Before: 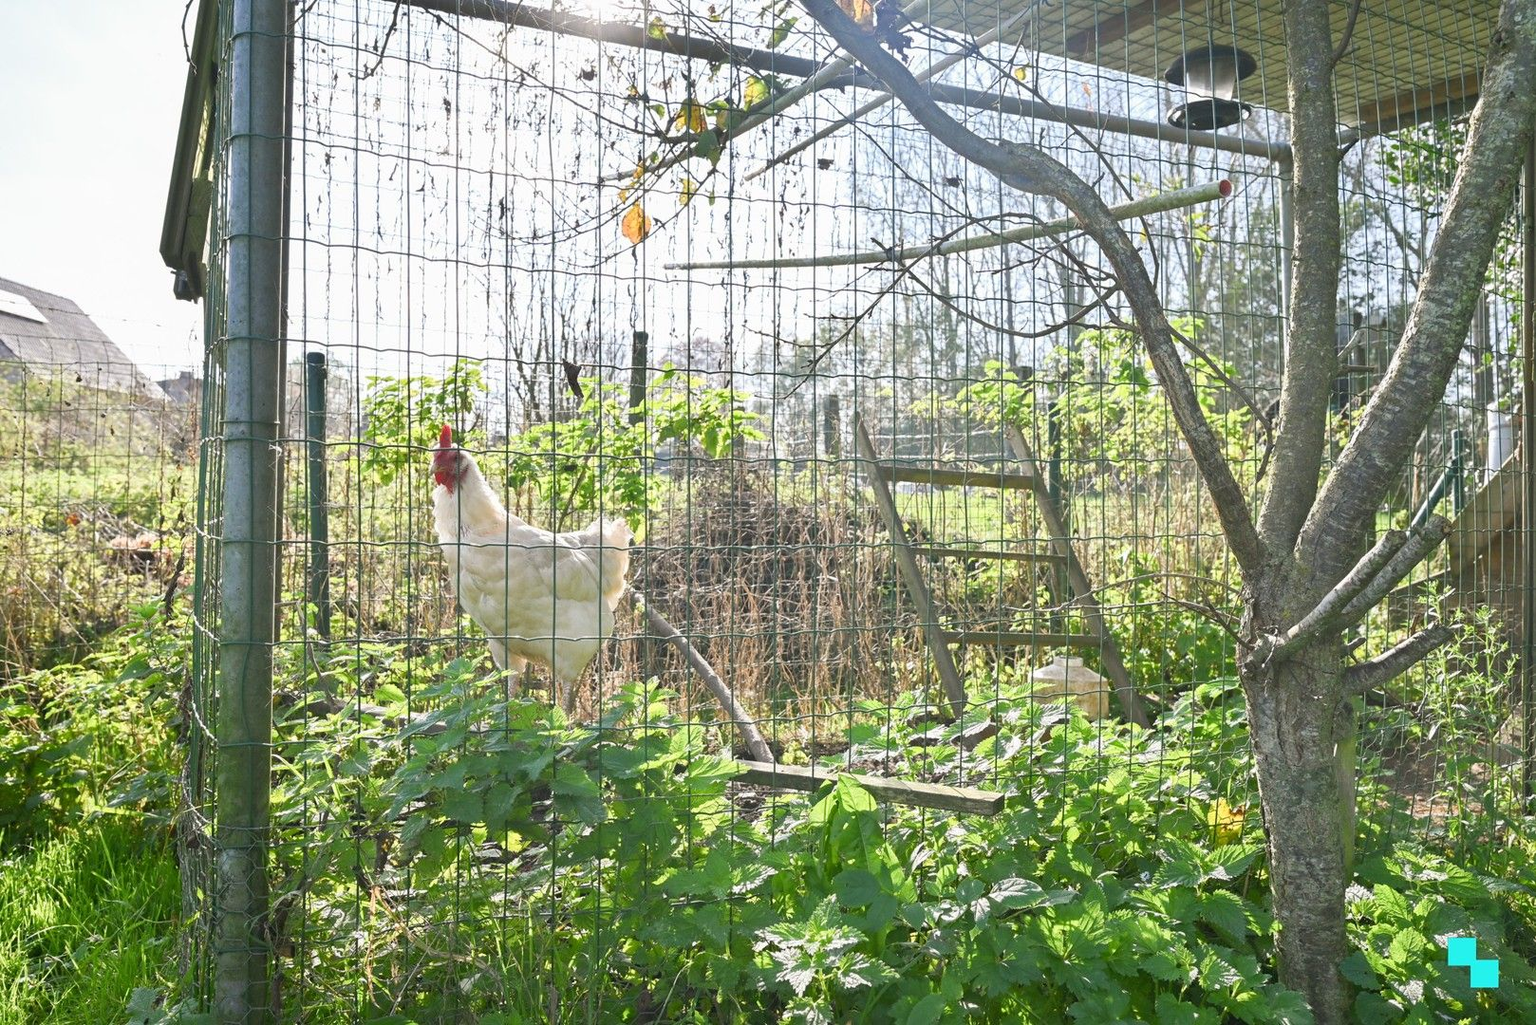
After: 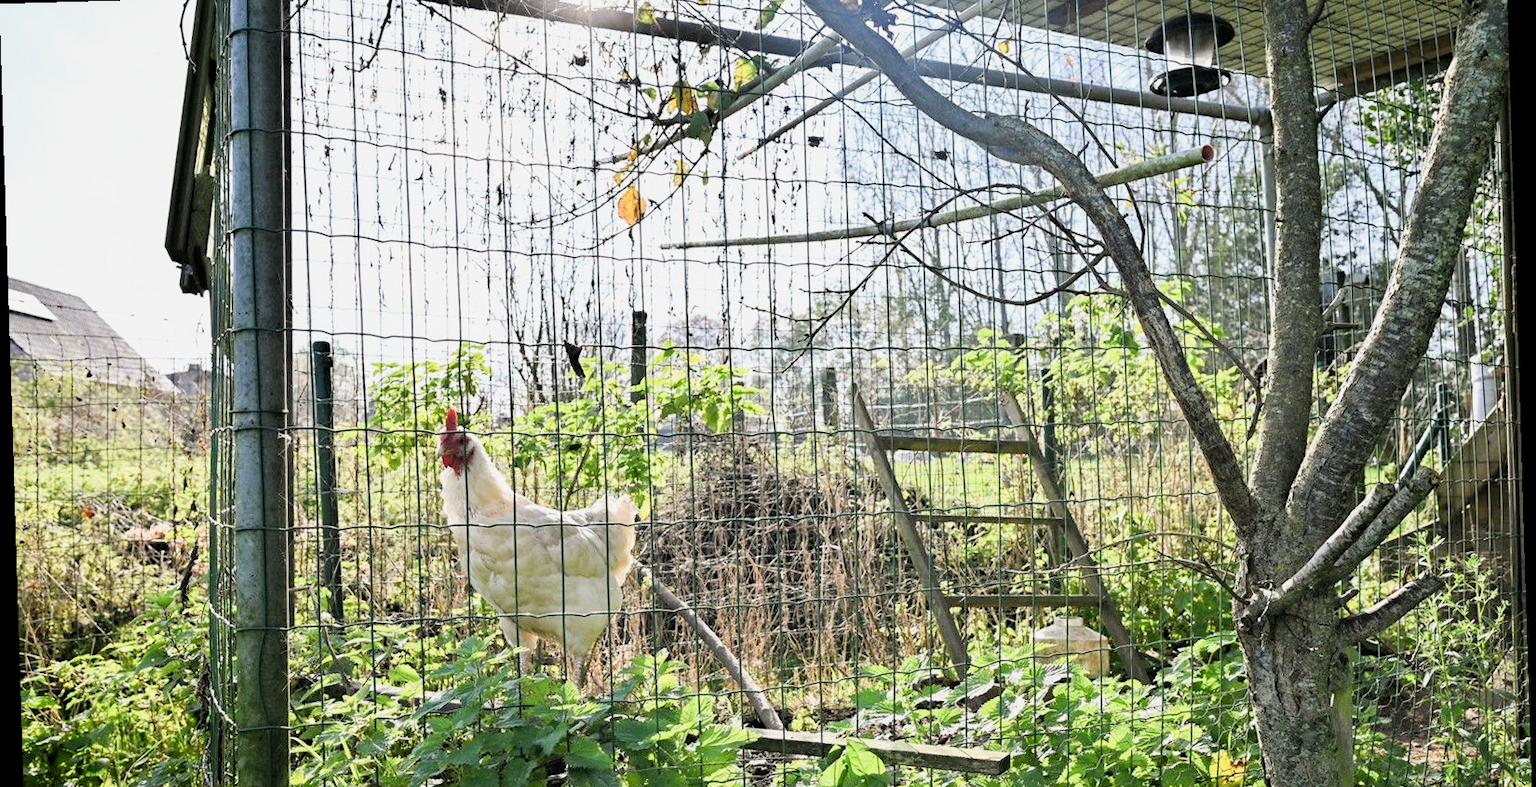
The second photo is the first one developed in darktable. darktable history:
filmic rgb: black relative exposure -4 EV, white relative exposure 3 EV, hardness 3.02, contrast 1.4
rotate and perspective: rotation -1.77°, lens shift (horizontal) 0.004, automatic cropping off
crop: top 3.857%, bottom 21.132%
haze removal: strength 0.29, distance 0.25, compatibility mode true, adaptive false
